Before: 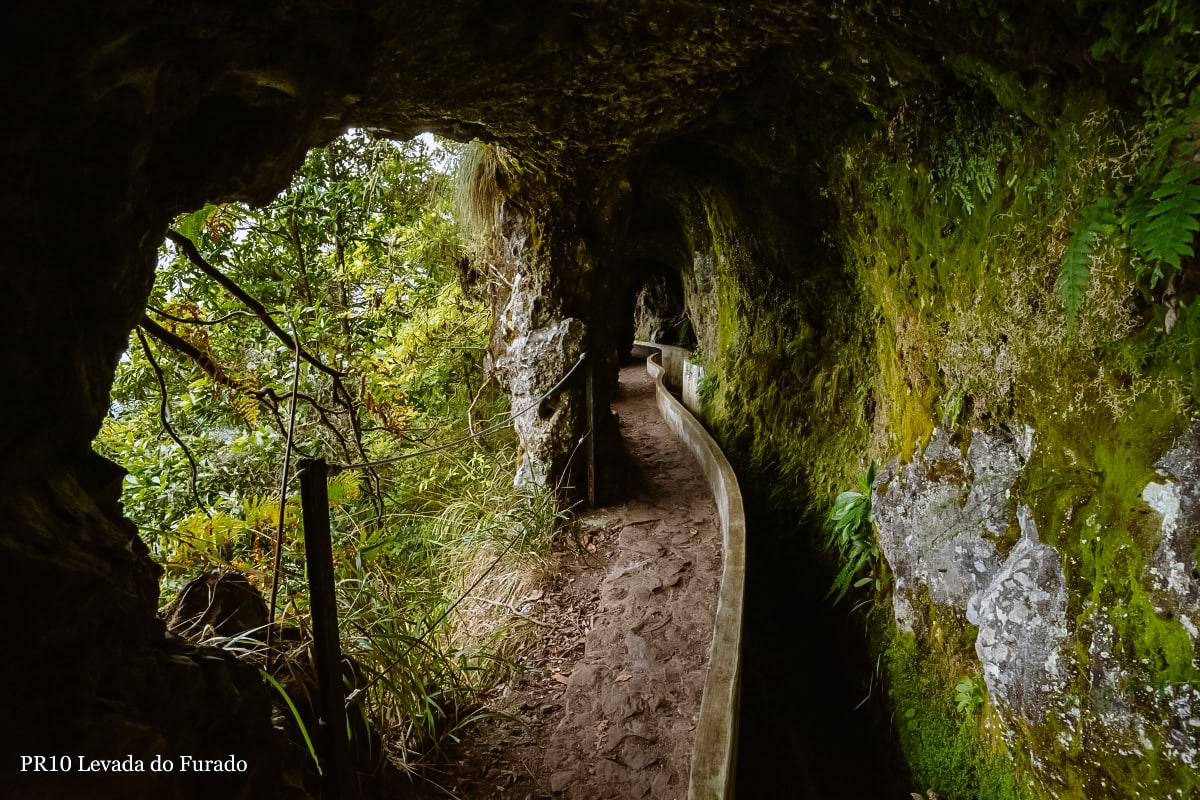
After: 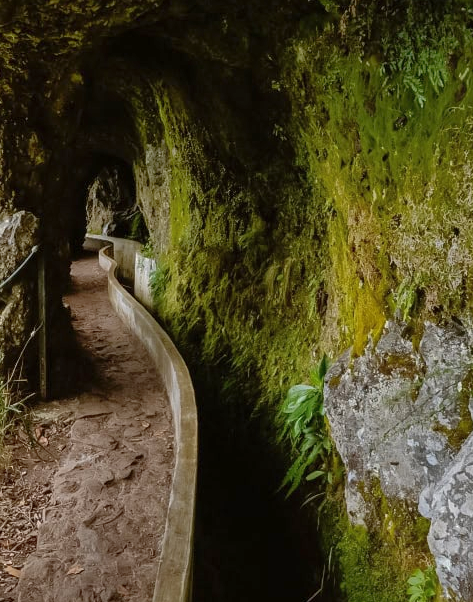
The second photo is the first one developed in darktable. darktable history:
crop: left 45.721%, top 13.393%, right 14.118%, bottom 10.01%
shadows and highlights: on, module defaults
